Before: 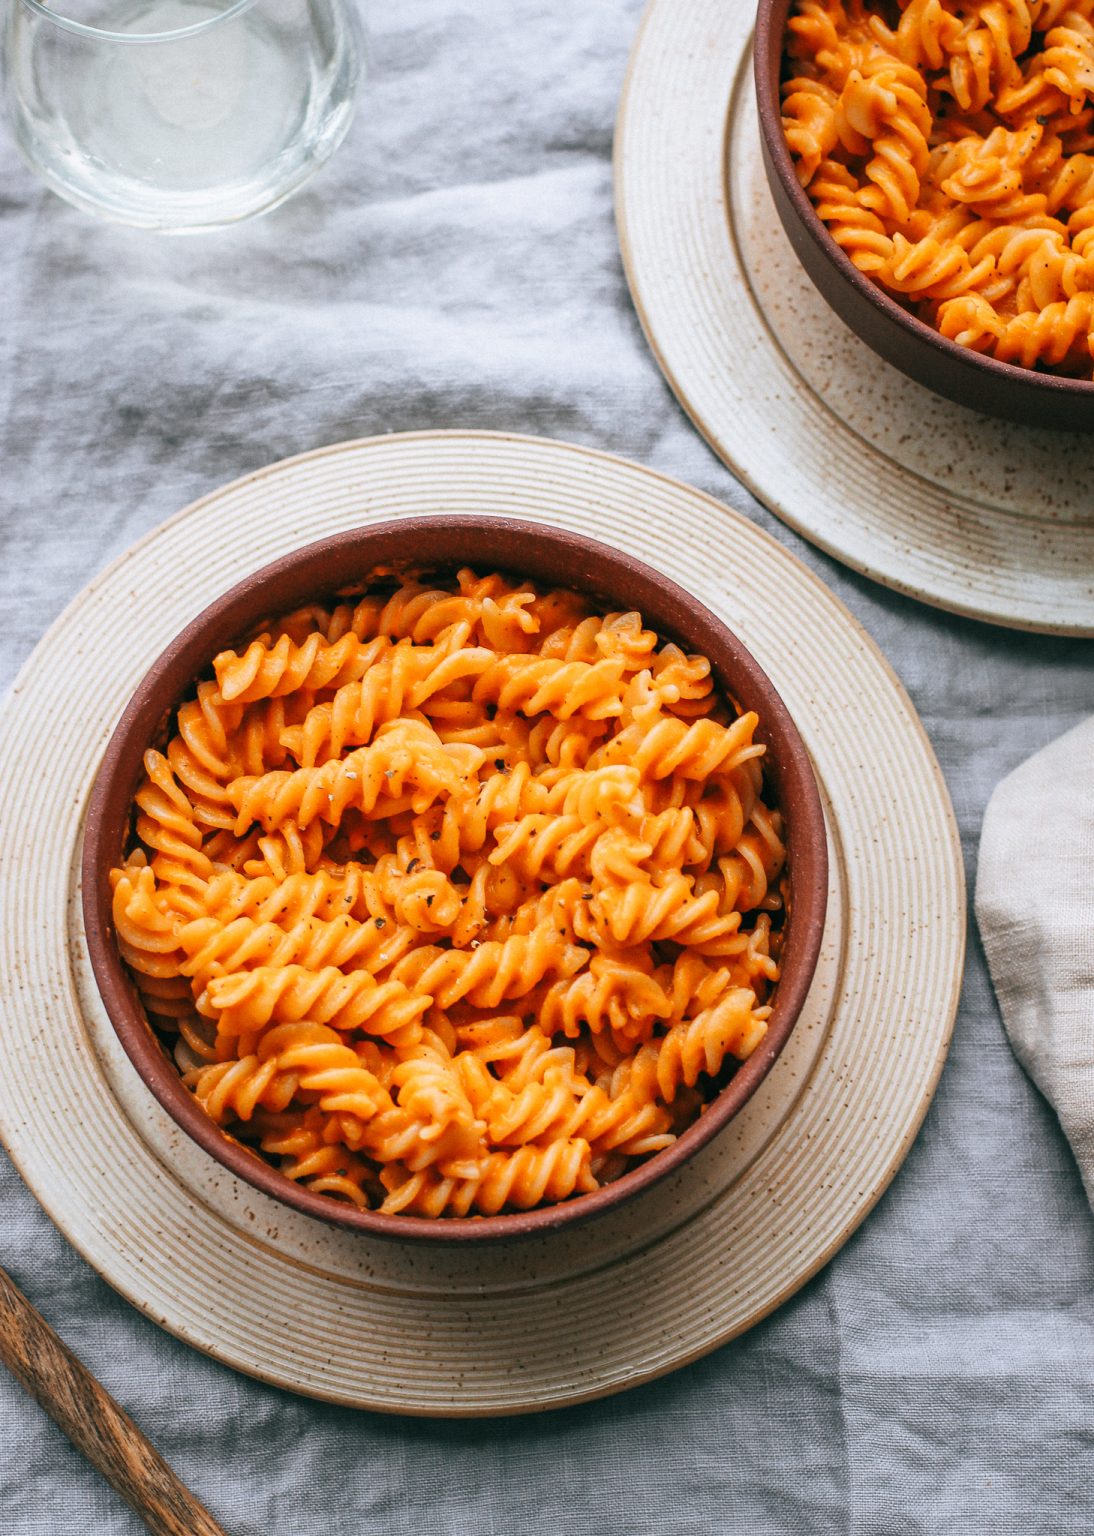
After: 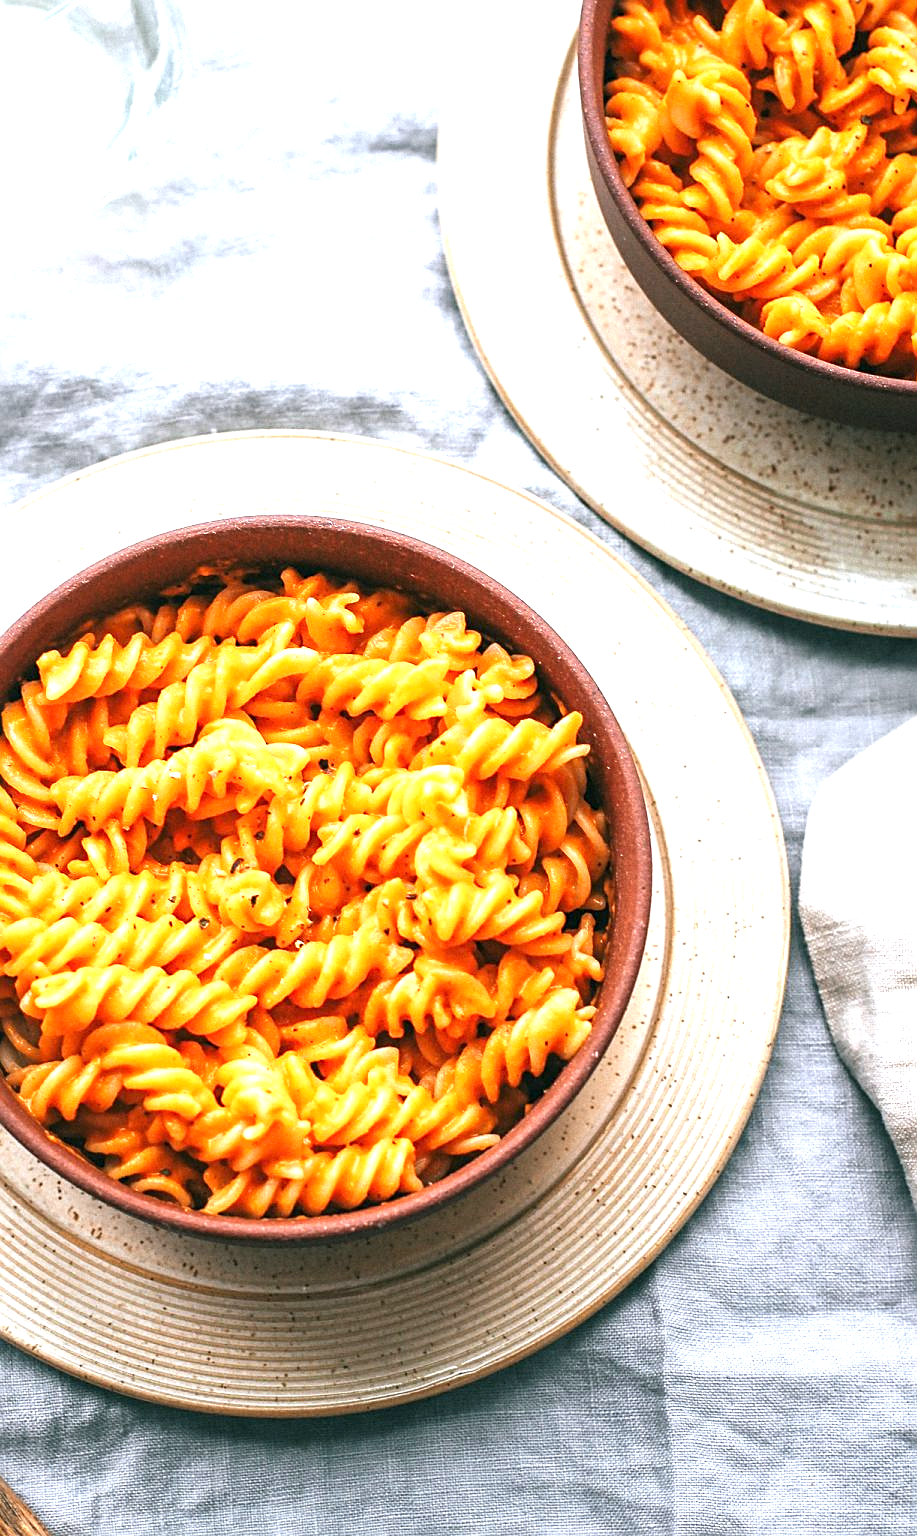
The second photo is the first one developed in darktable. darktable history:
crop: left 16.145%
sharpen: on, module defaults
white balance: red 0.988, blue 1.017
exposure: exposure 1.15 EV, compensate highlight preservation false
tone equalizer: -8 EV -0.55 EV
